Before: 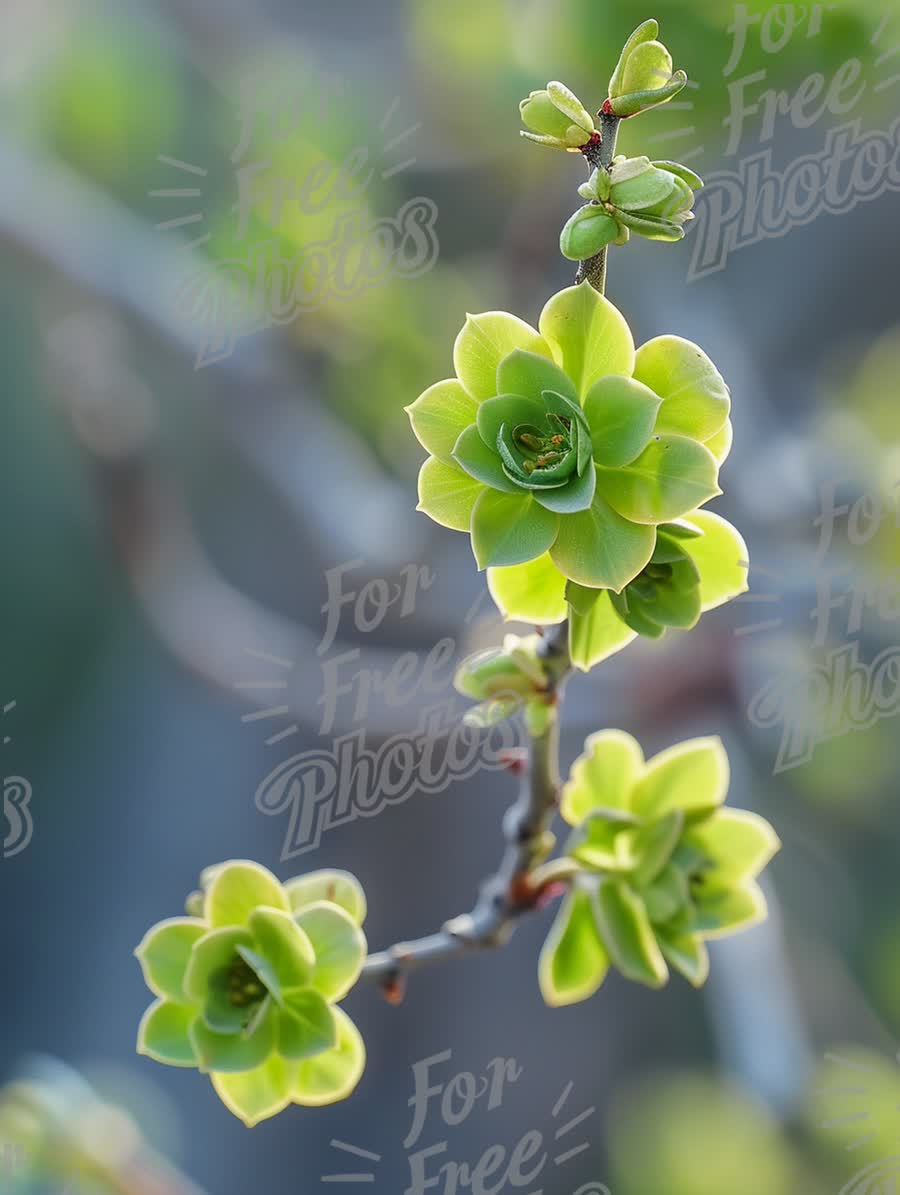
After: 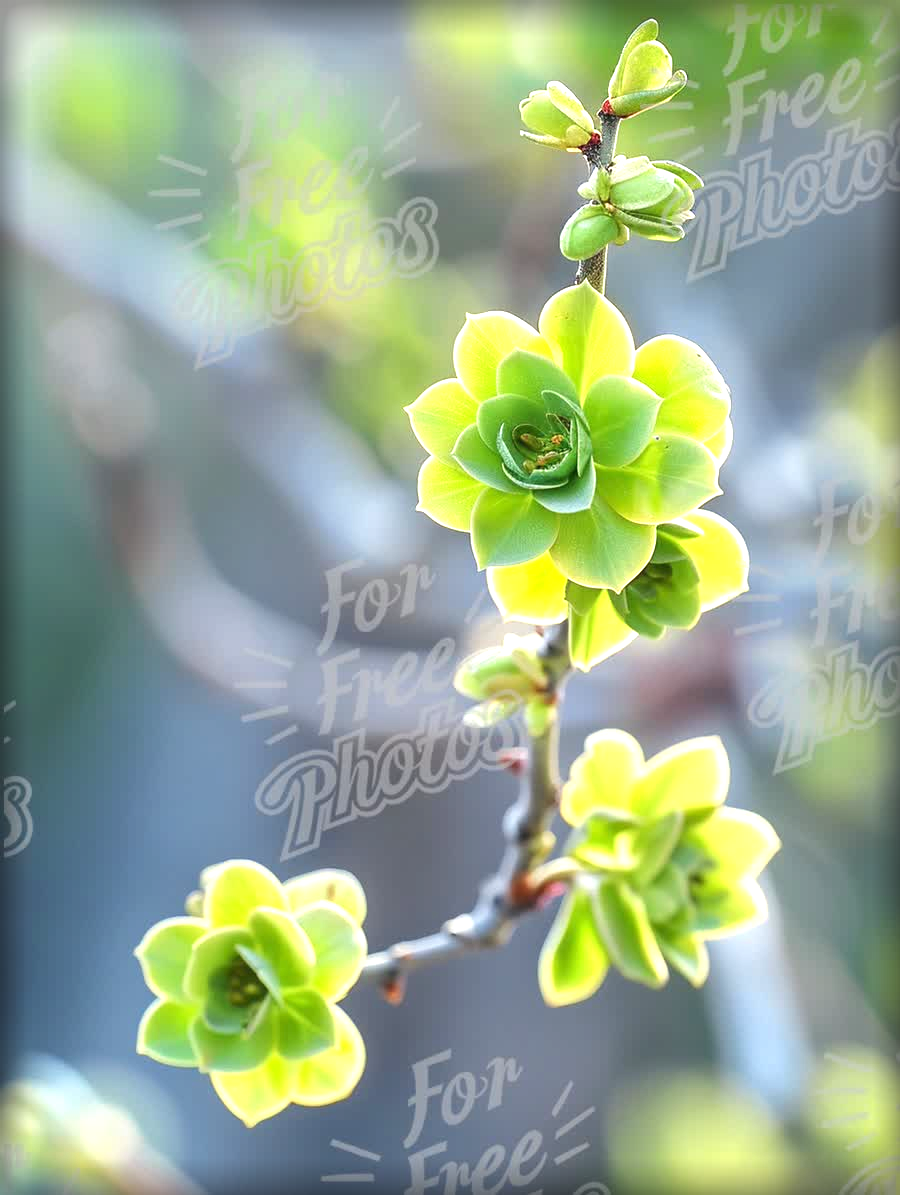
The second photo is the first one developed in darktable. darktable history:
vignetting: fall-off start 93.75%, fall-off radius 6%, brightness -0.587, saturation -0.111, automatic ratio true, width/height ratio 1.332, shape 0.042
exposure: black level correction 0, exposure 1 EV, compensate exposure bias true, compensate highlight preservation false
